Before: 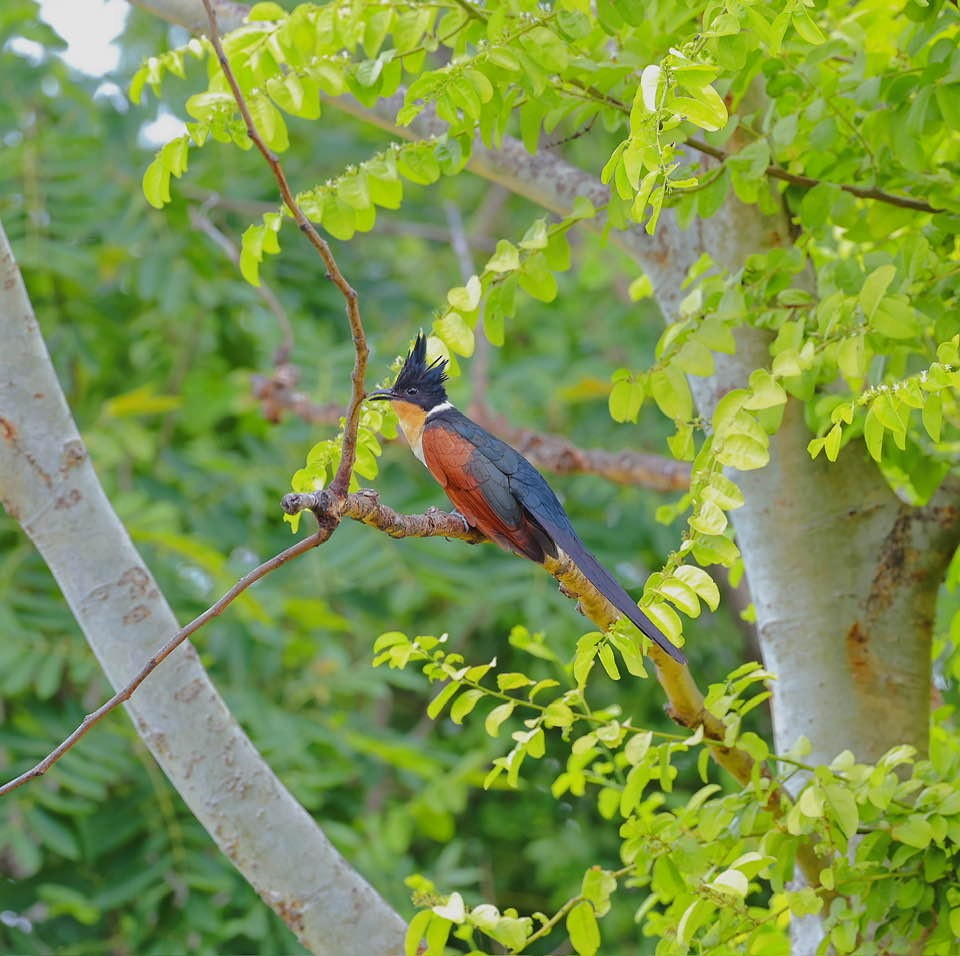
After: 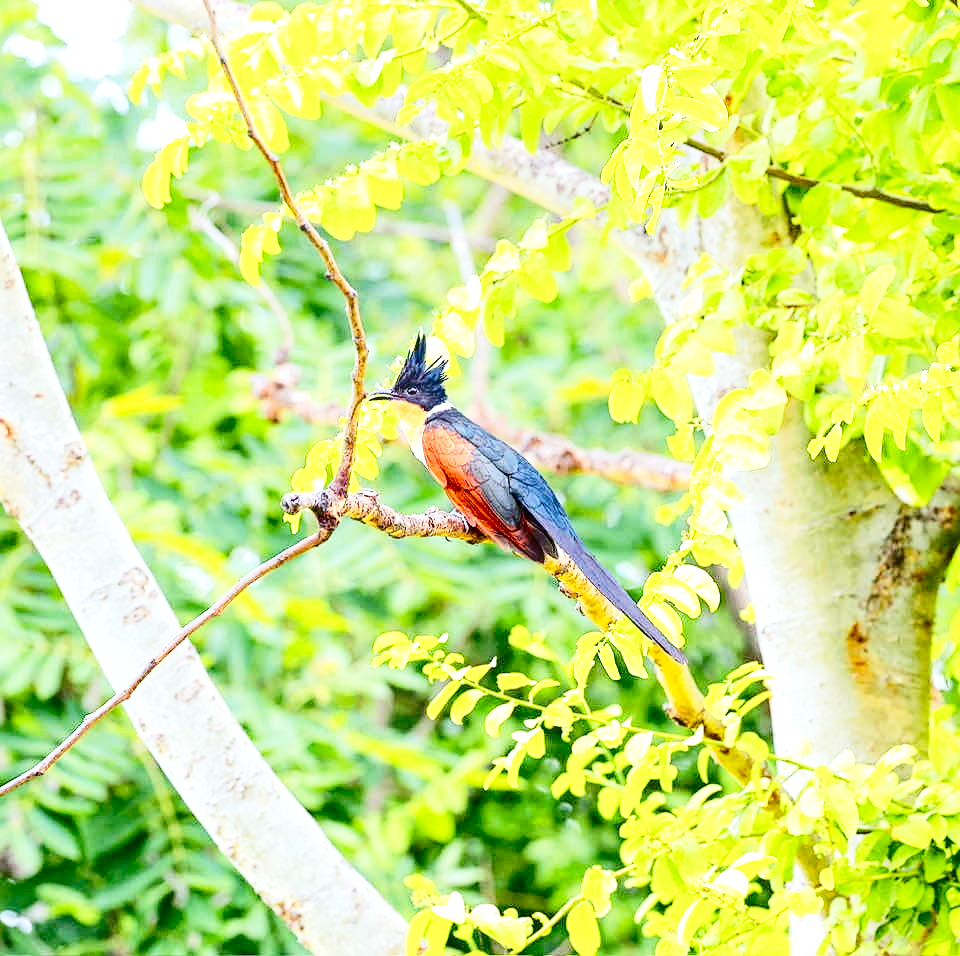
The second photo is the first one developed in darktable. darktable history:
exposure: black level correction 0, exposure 1 EV, compensate exposure bias true, compensate highlight preservation false
base curve: curves: ch0 [(0, 0) (0.028, 0.03) (0.121, 0.232) (0.46, 0.748) (0.859, 0.968) (1, 1)], preserve colors none
sharpen: amount 0.2
local contrast: on, module defaults
contrast brightness saturation: contrast 0.24, brightness -0.24, saturation 0.14
